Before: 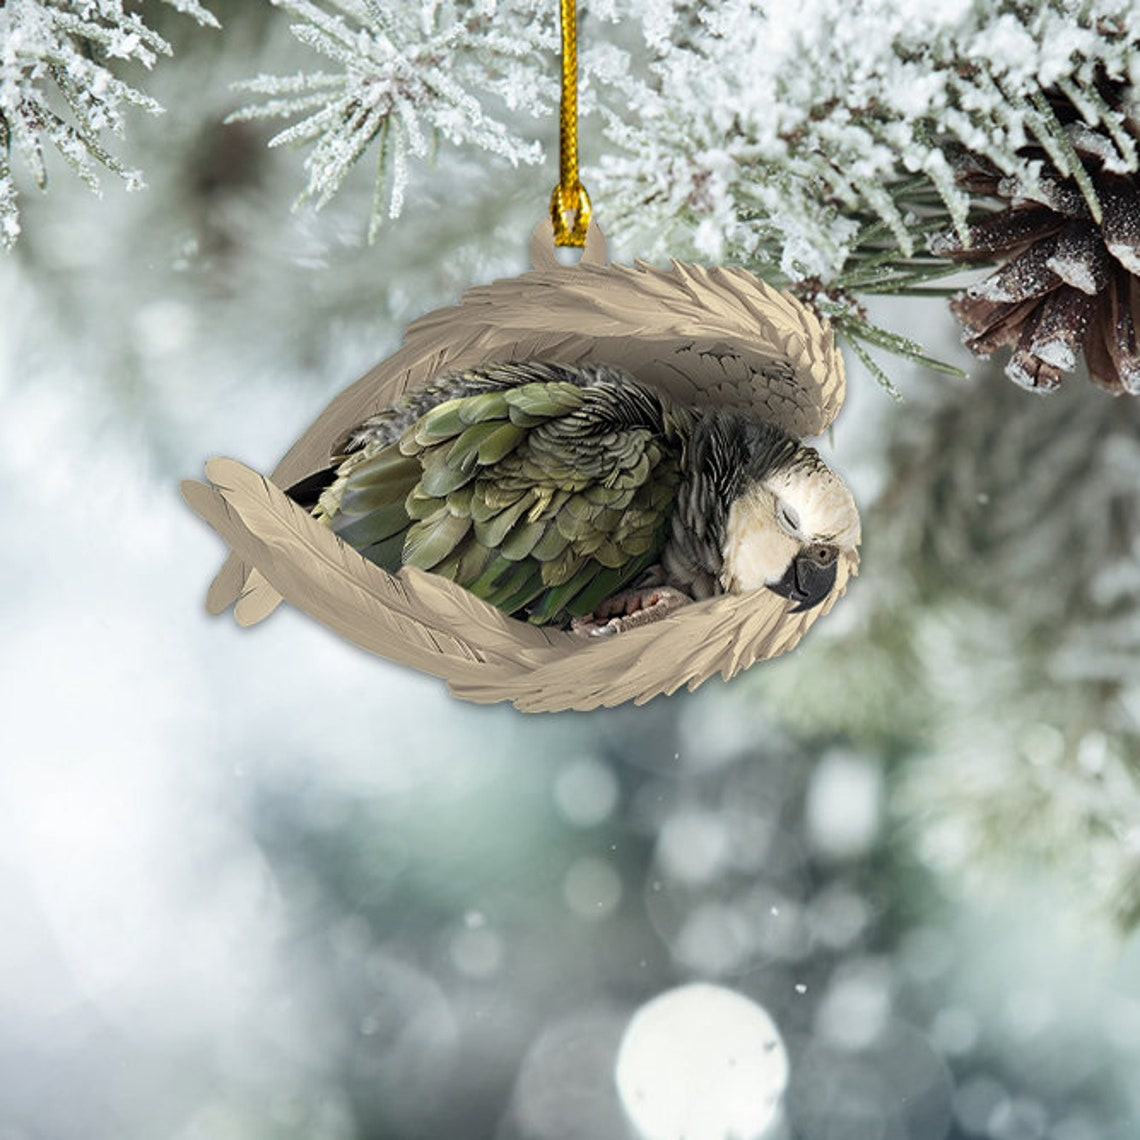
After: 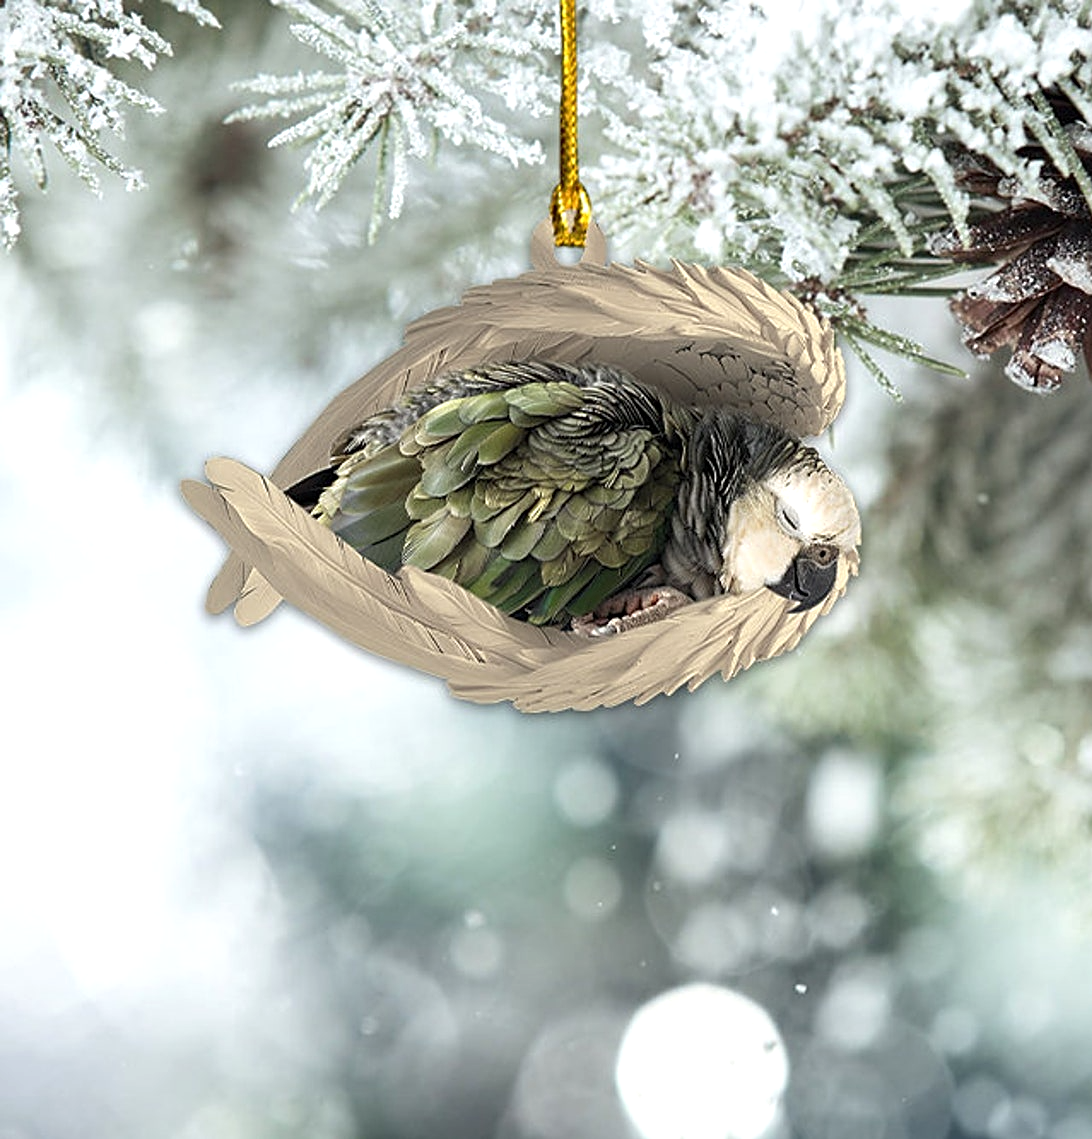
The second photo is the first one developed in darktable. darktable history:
sharpen: on, module defaults
exposure: exposure 0.3 EV, compensate highlight preservation false
crop: right 4.126%, bottom 0.031%
